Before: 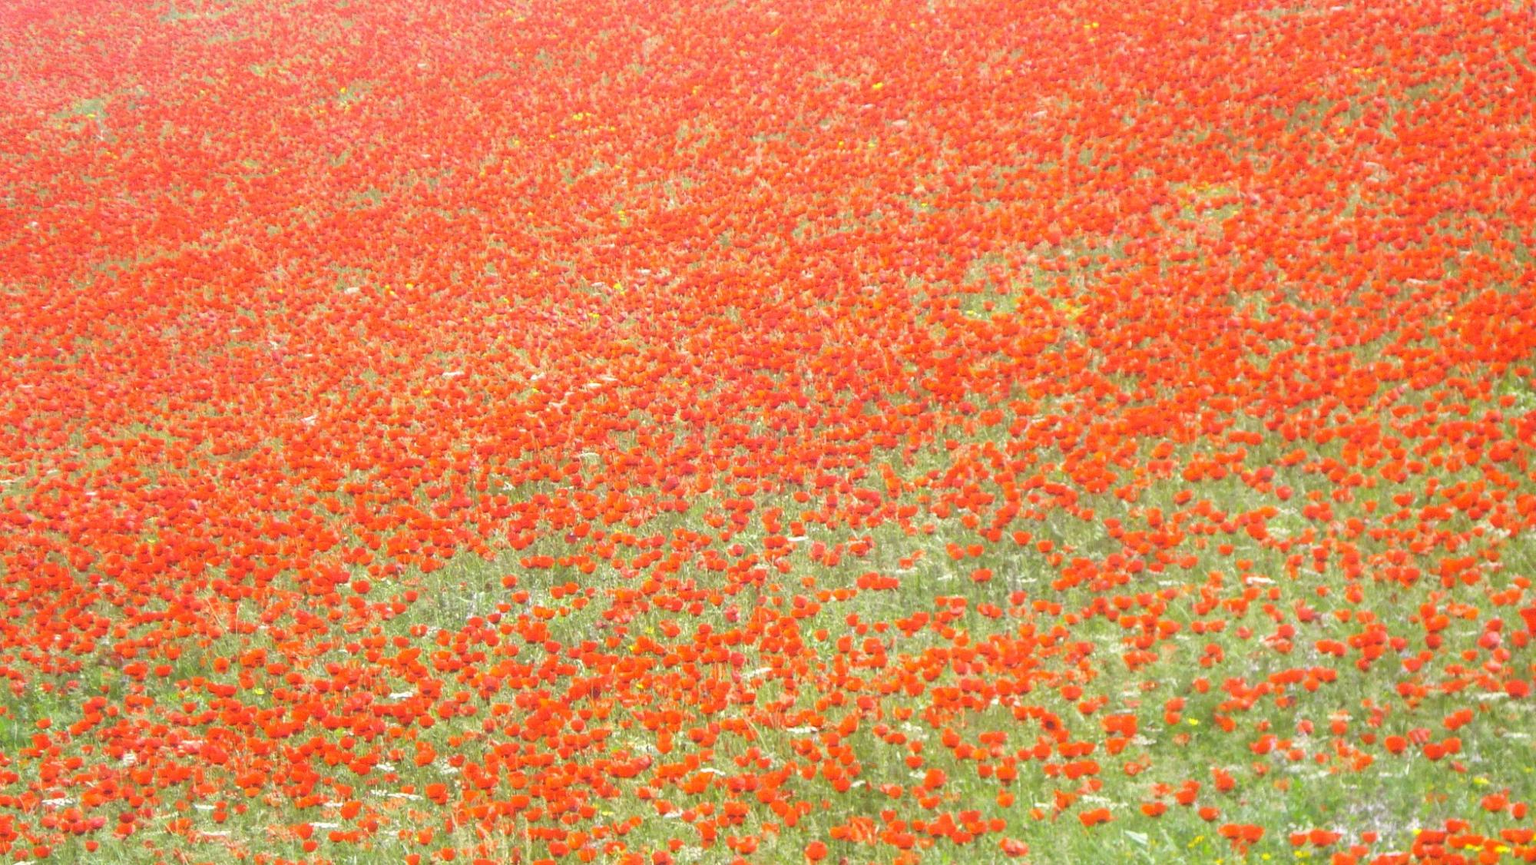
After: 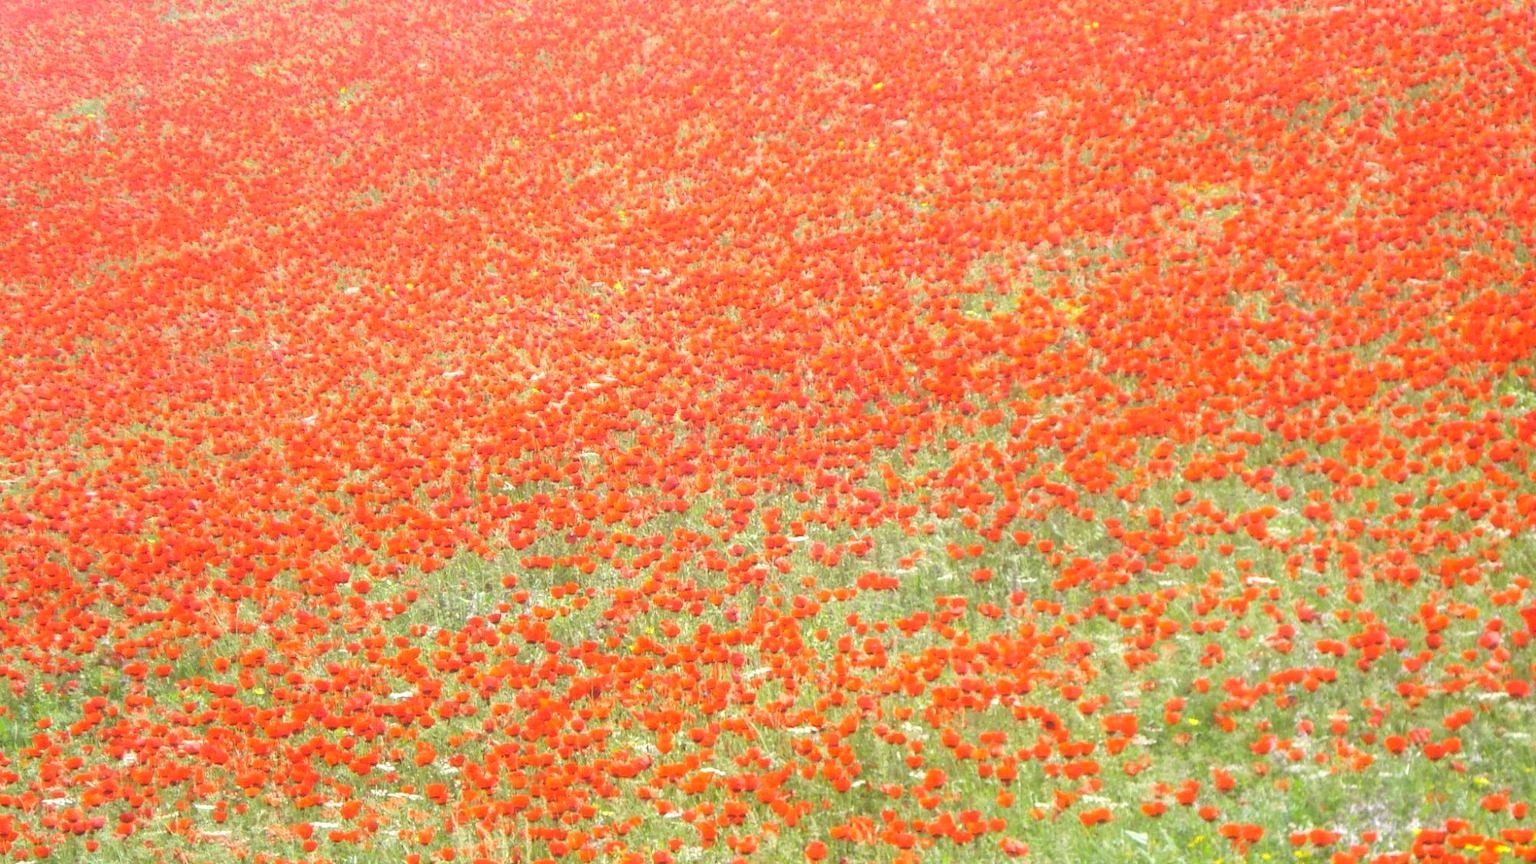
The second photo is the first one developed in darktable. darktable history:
white balance: emerald 1
rgb levels: levels [[0.029, 0.461, 0.922], [0, 0.5, 1], [0, 0.5, 1]]
